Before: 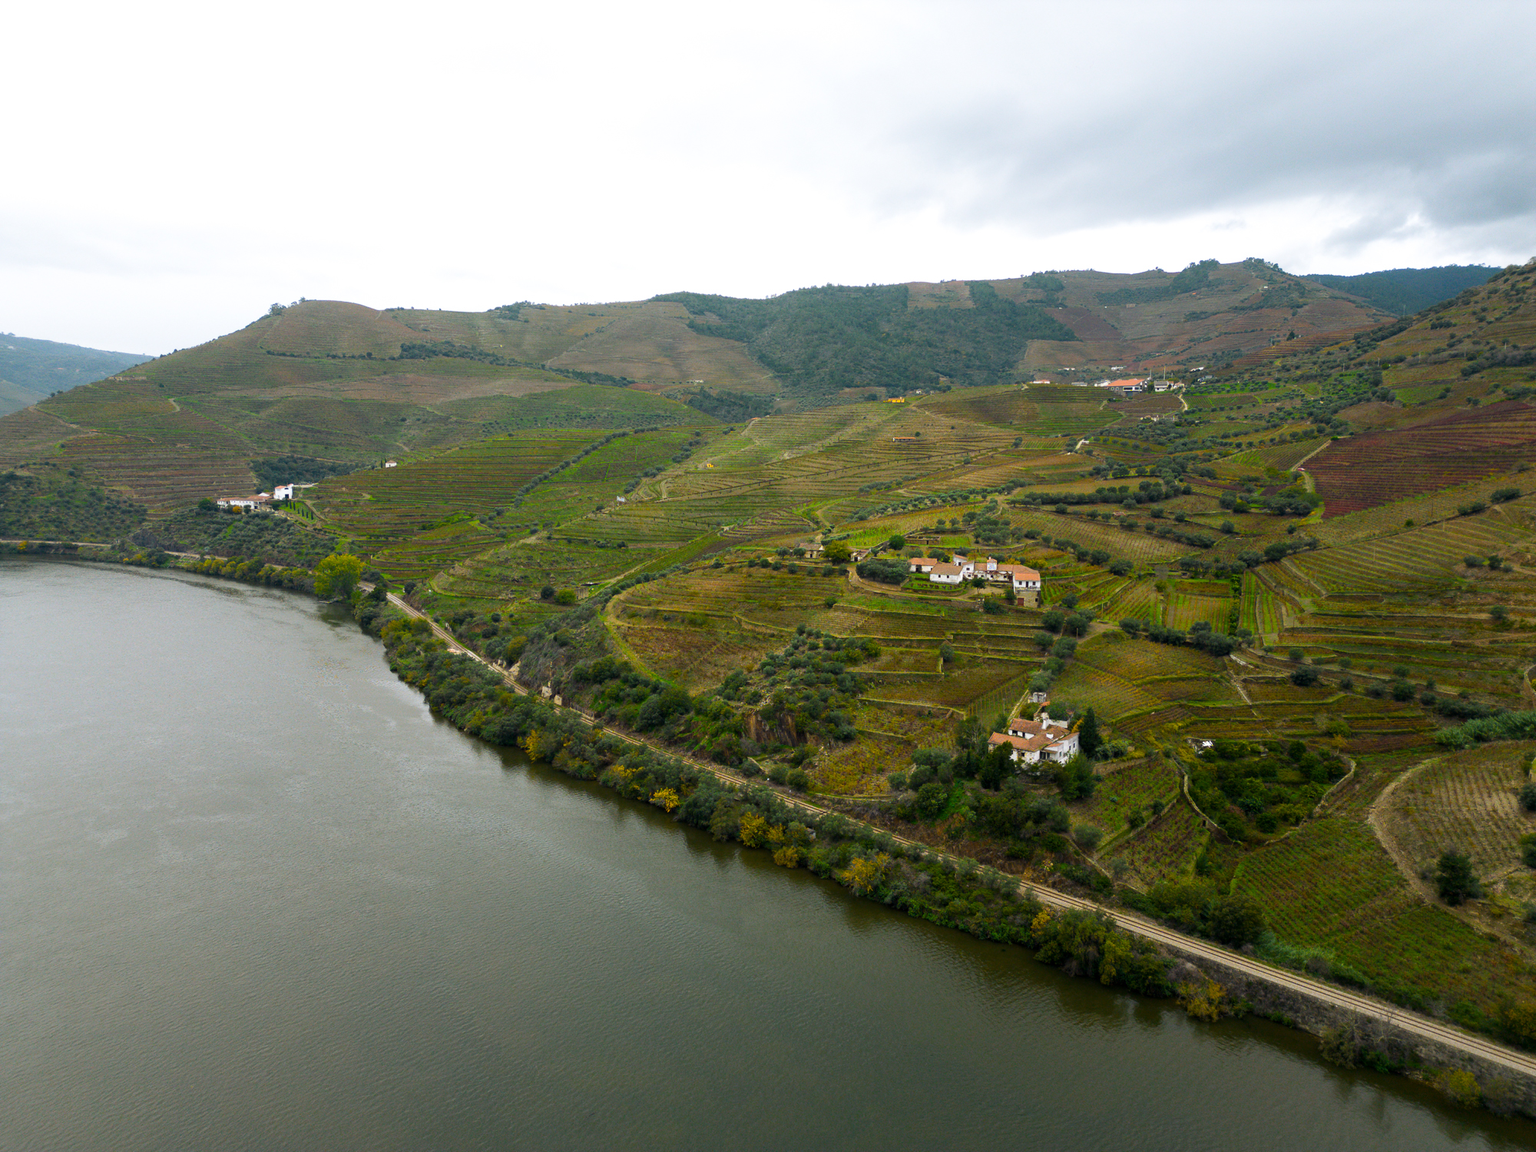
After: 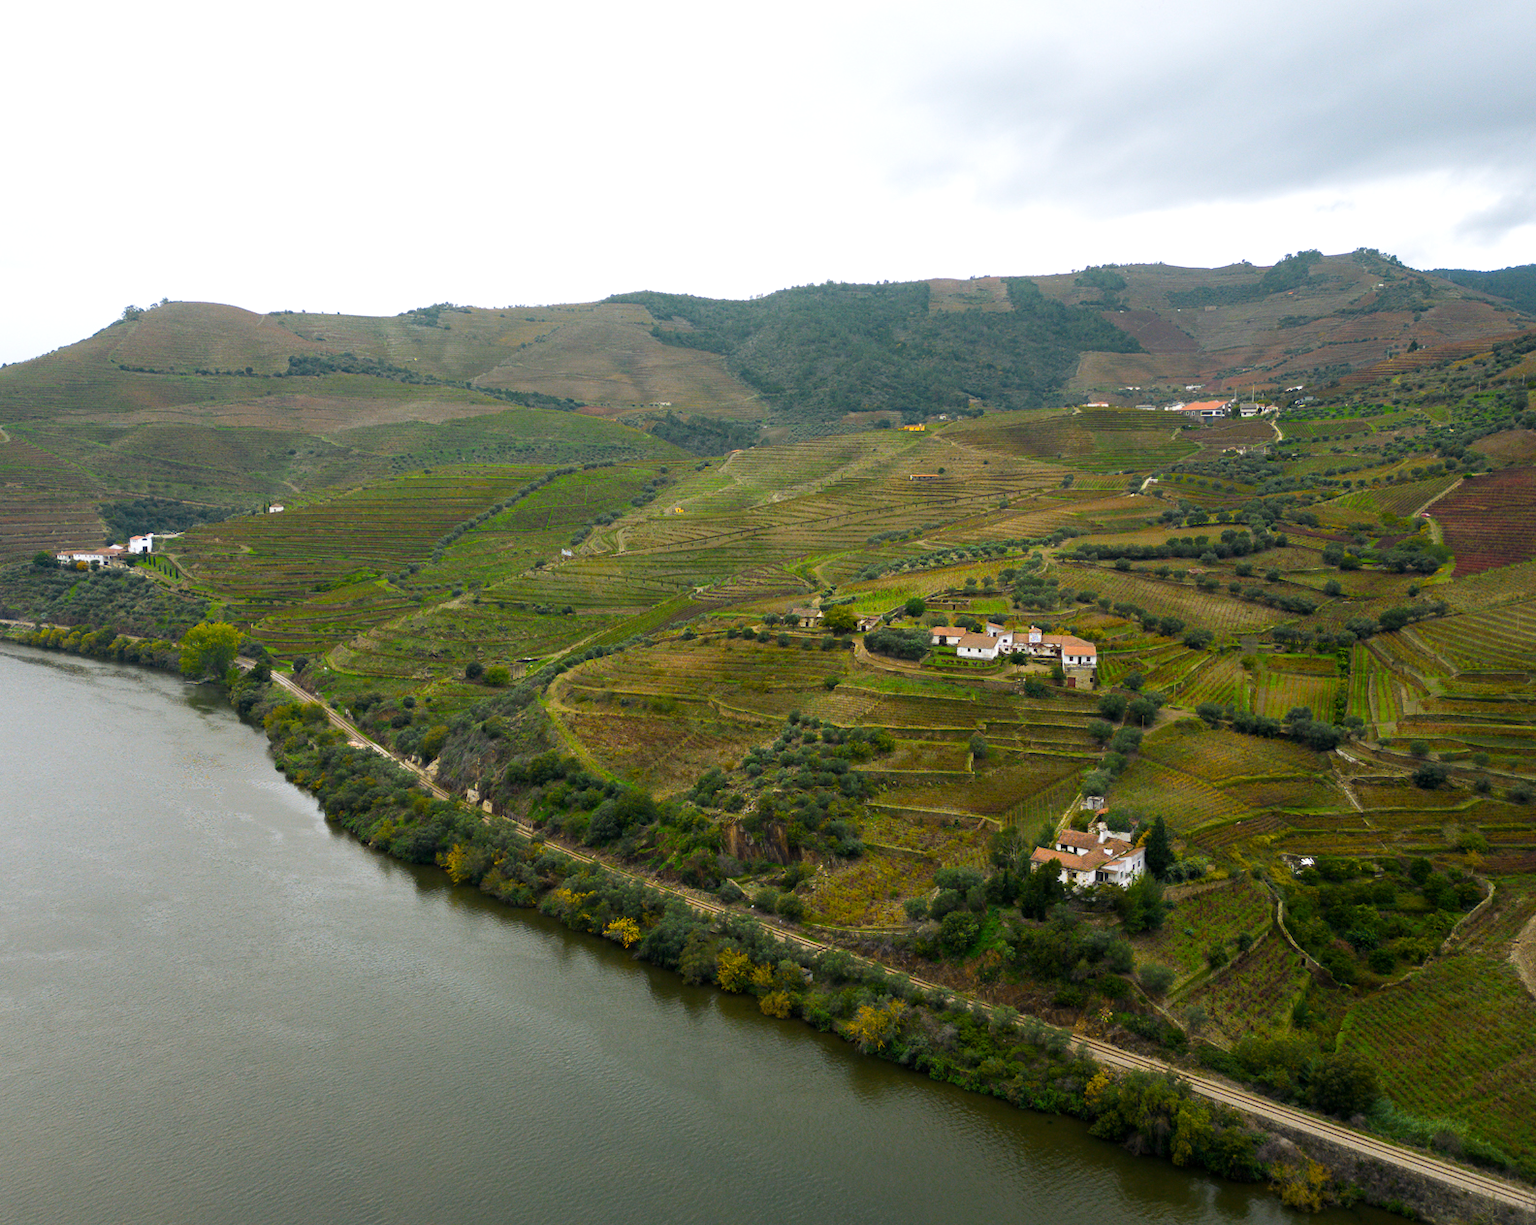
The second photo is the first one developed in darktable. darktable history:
exposure: exposure 0.081 EV, compensate highlight preservation false
crop: left 11.225%, top 5.381%, right 9.565%, bottom 10.314%
